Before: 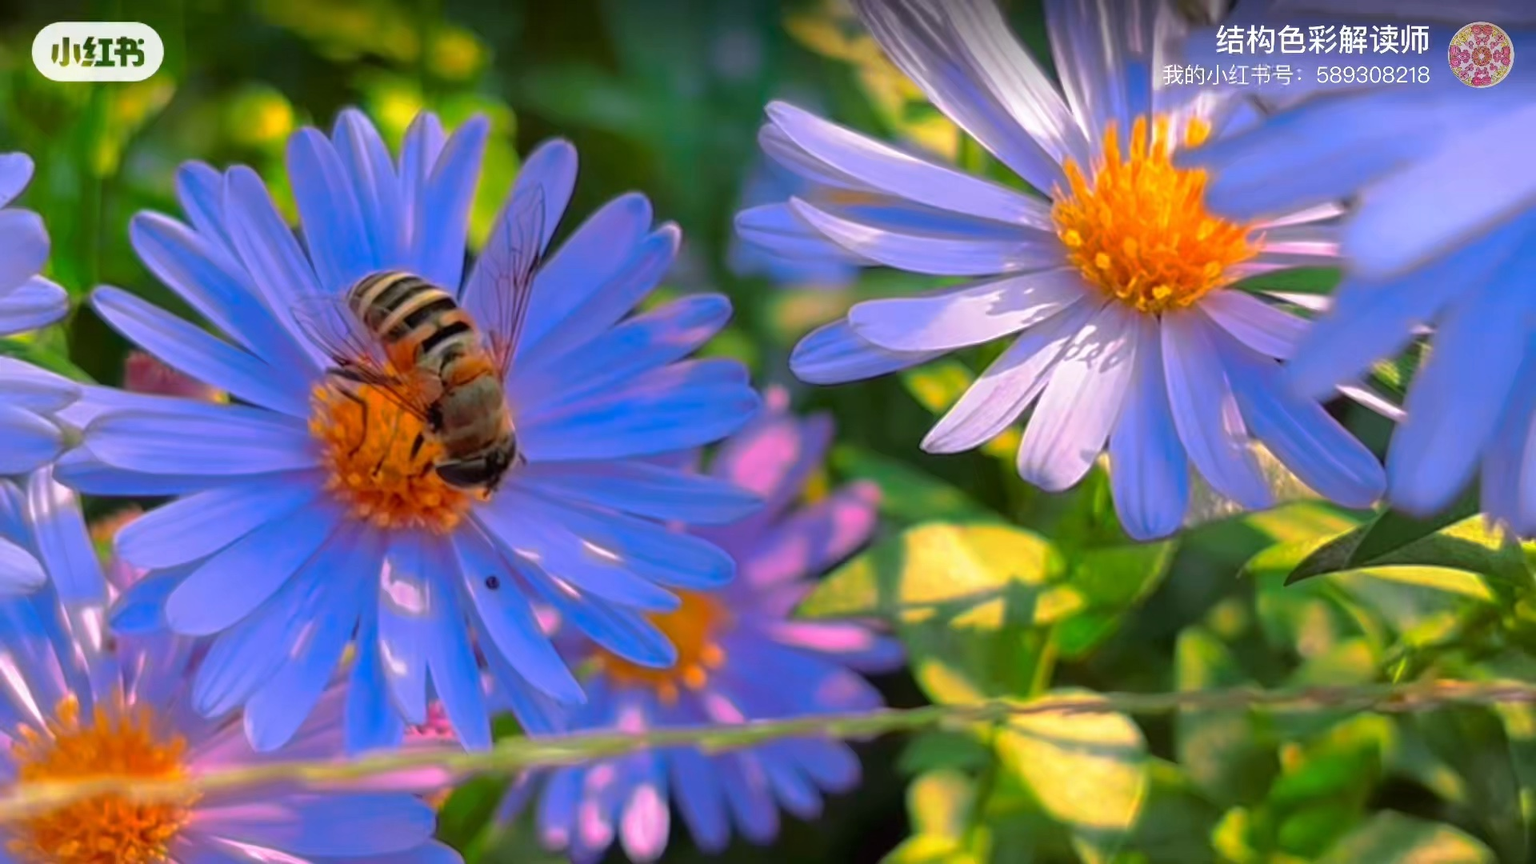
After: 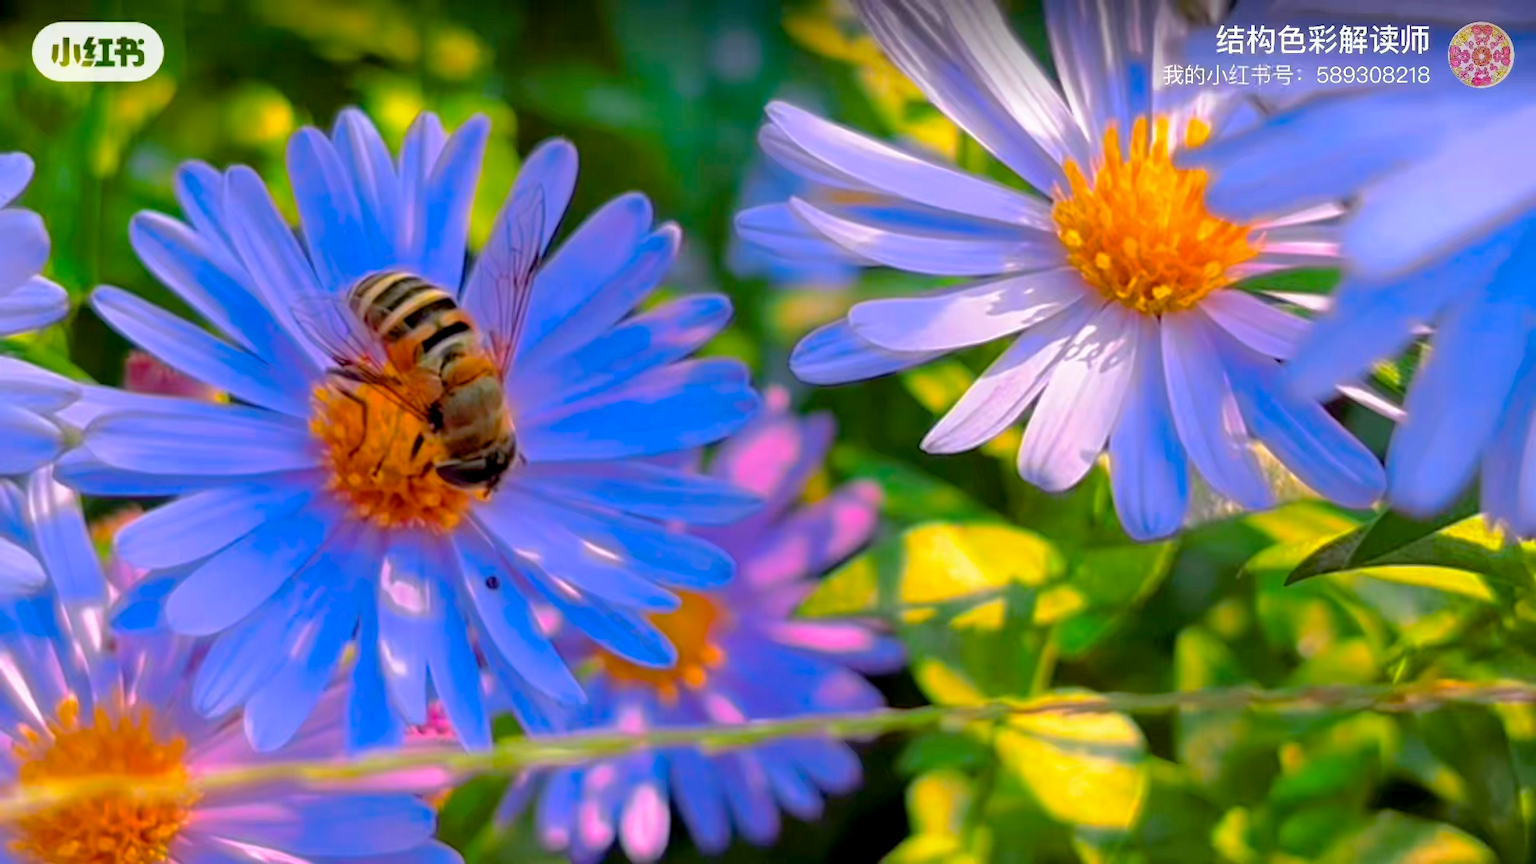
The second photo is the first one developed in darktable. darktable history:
color balance rgb: global offset › luminance -0.493%, perceptual saturation grading › global saturation 31.26%
